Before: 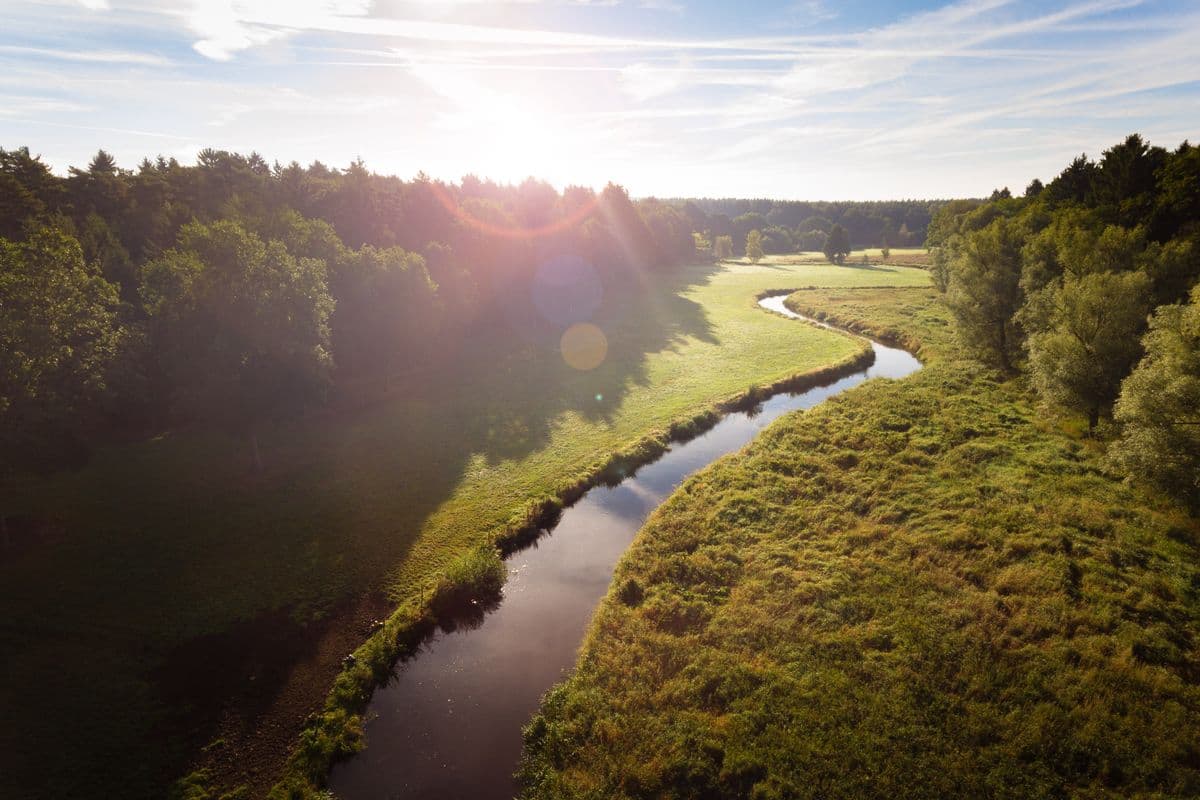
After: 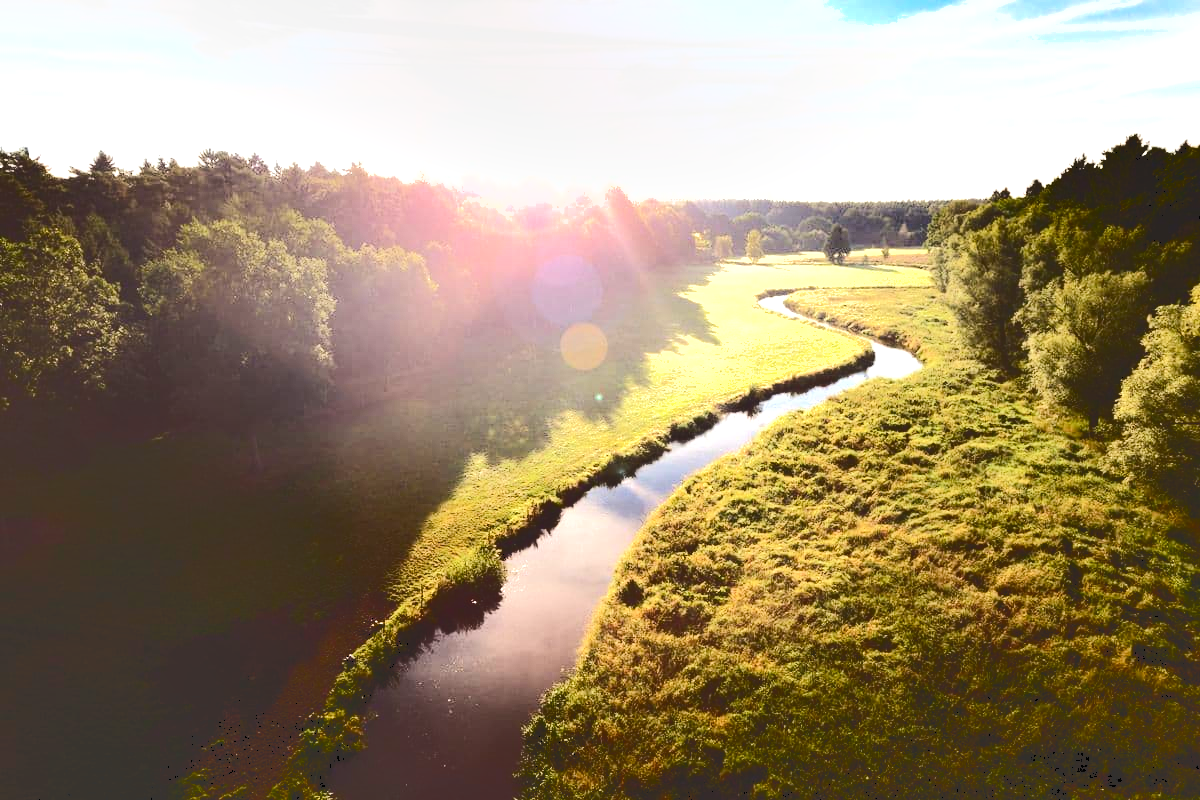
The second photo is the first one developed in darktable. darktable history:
color correction: highlights b* 0.061, saturation 1.06
shadows and highlights: highlights color adjustment 39.65%, low approximation 0.01, soften with gaussian
tone curve: curves: ch0 [(0, 0) (0.003, 0.145) (0.011, 0.15) (0.025, 0.15) (0.044, 0.156) (0.069, 0.161) (0.1, 0.169) (0.136, 0.175) (0.177, 0.184) (0.224, 0.196) (0.277, 0.234) (0.335, 0.291) (0.399, 0.391) (0.468, 0.505) (0.543, 0.633) (0.623, 0.742) (0.709, 0.826) (0.801, 0.882) (0.898, 0.93) (1, 1)], color space Lab, independent channels, preserve colors none
tone equalizer: -8 EV -0.382 EV, -7 EV -0.423 EV, -6 EV -0.342 EV, -5 EV -0.183 EV, -3 EV 0.256 EV, -2 EV 0.312 EV, -1 EV 0.393 EV, +0 EV 0.424 EV, smoothing diameter 2.23%, edges refinement/feathering 24.68, mask exposure compensation -1.57 EV, filter diffusion 5
exposure: exposure 0.659 EV, compensate highlight preservation false
color balance rgb: global offset › luminance -0.266%, perceptual saturation grading › global saturation -1.69%, perceptual saturation grading › highlights -7.922%, perceptual saturation grading › mid-tones 8.274%, perceptual saturation grading › shadows 3.581%, global vibrance 21.59%
